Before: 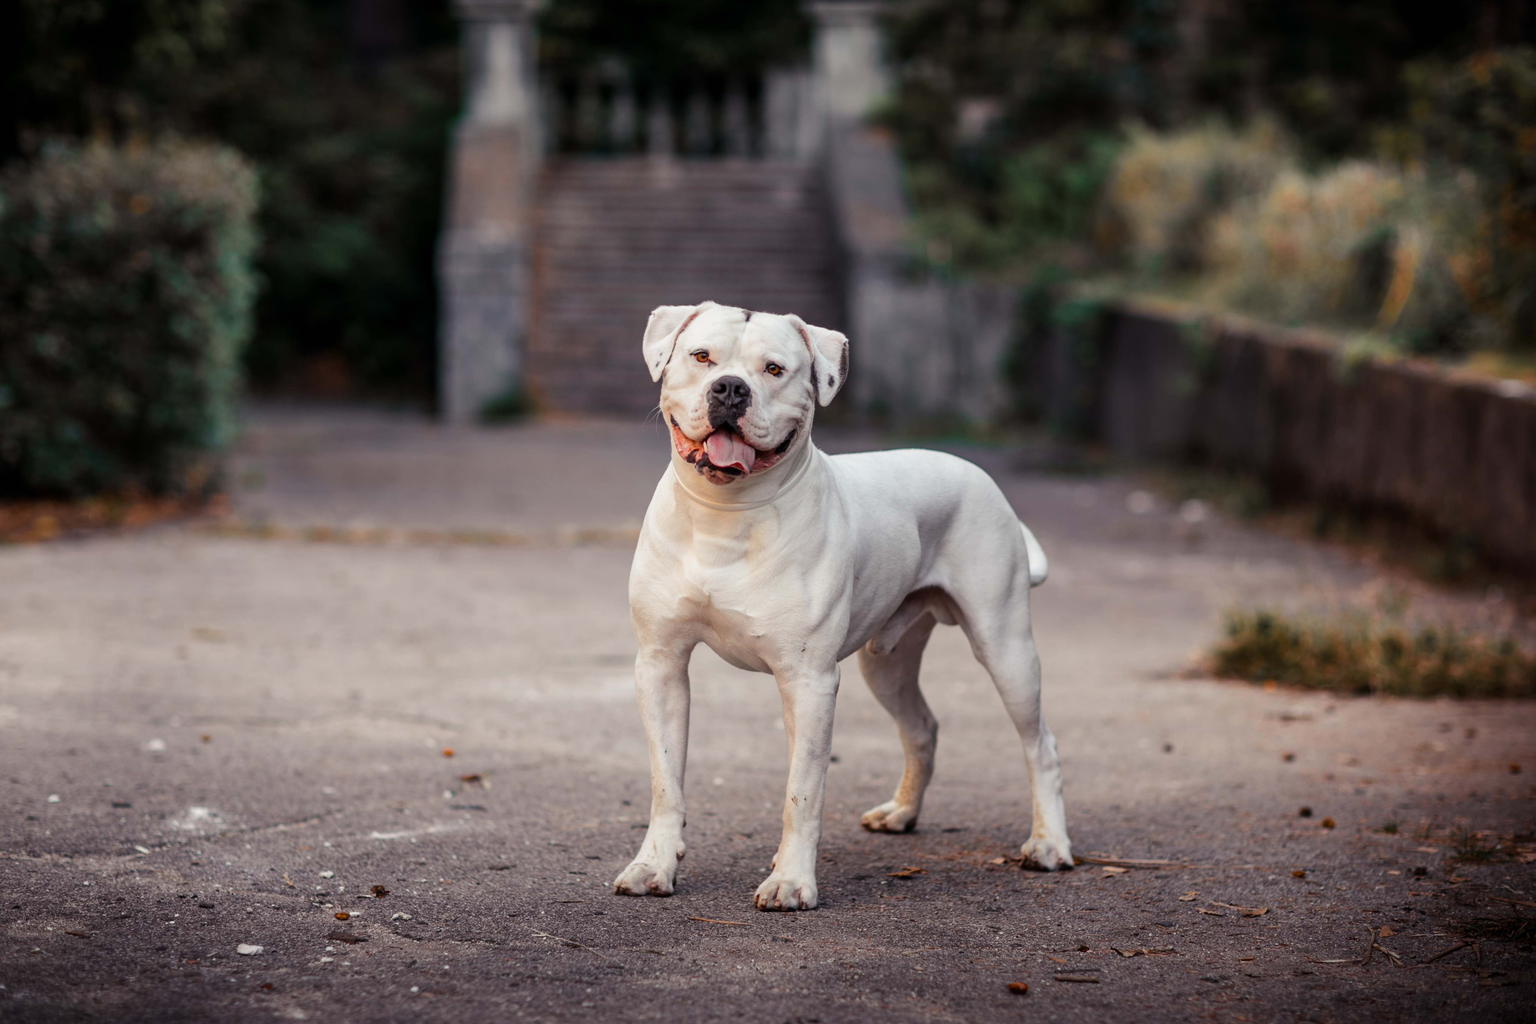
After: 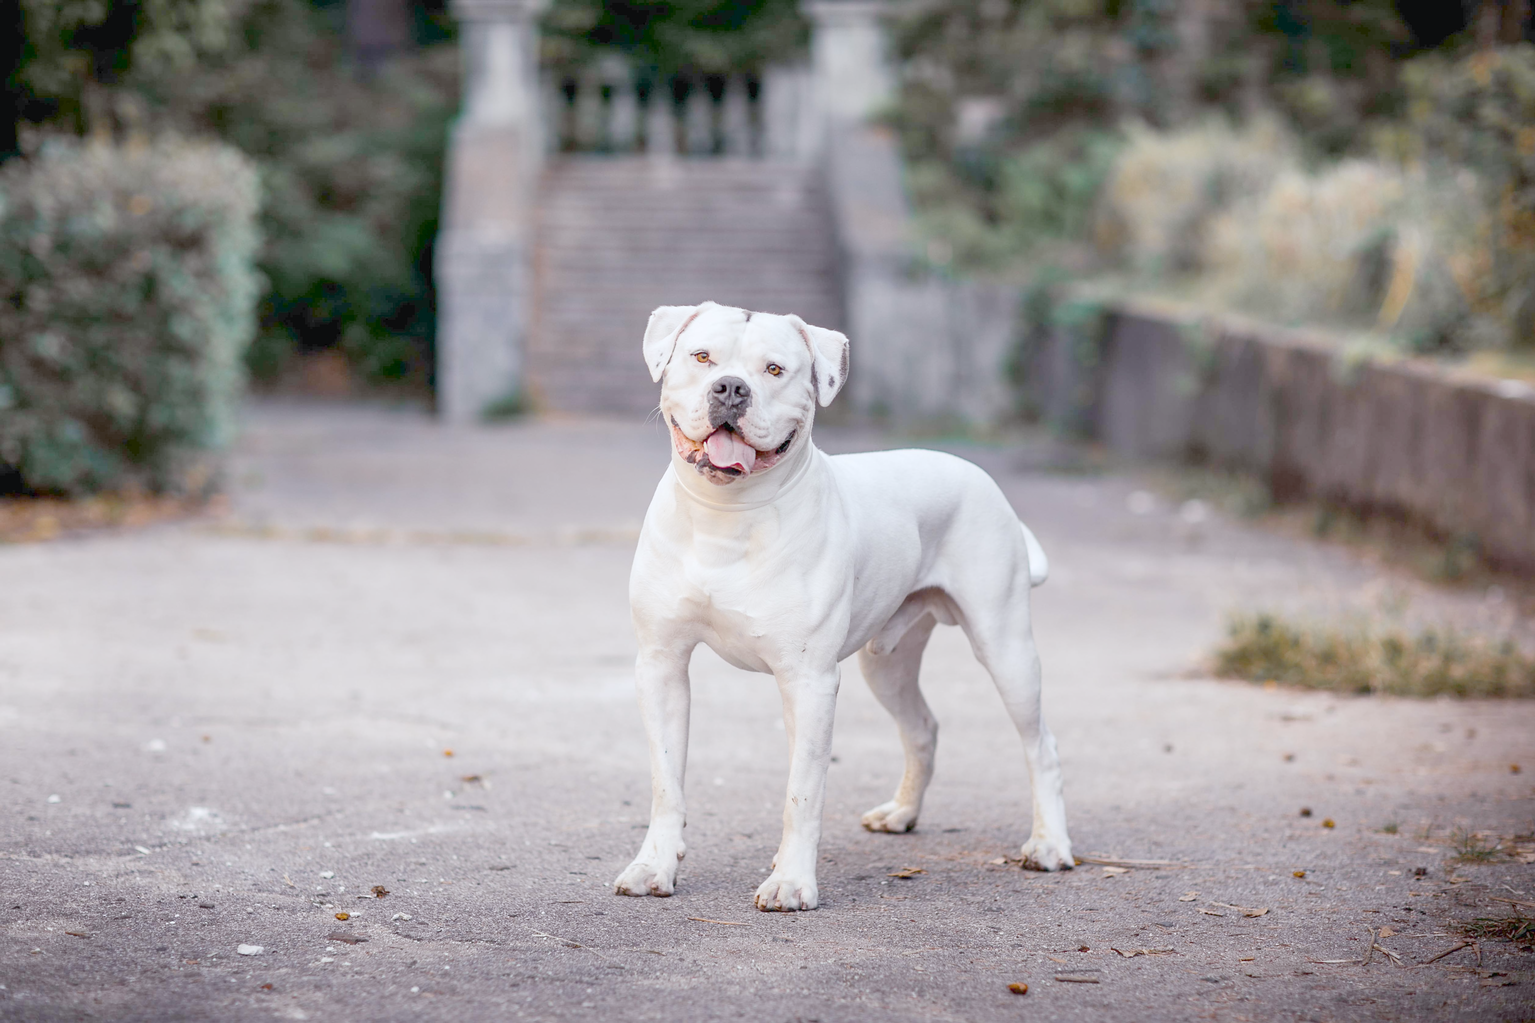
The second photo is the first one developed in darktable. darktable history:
sharpen: on, module defaults
color balance rgb: global vibrance 1%
white balance: red 0.954, blue 1.079
